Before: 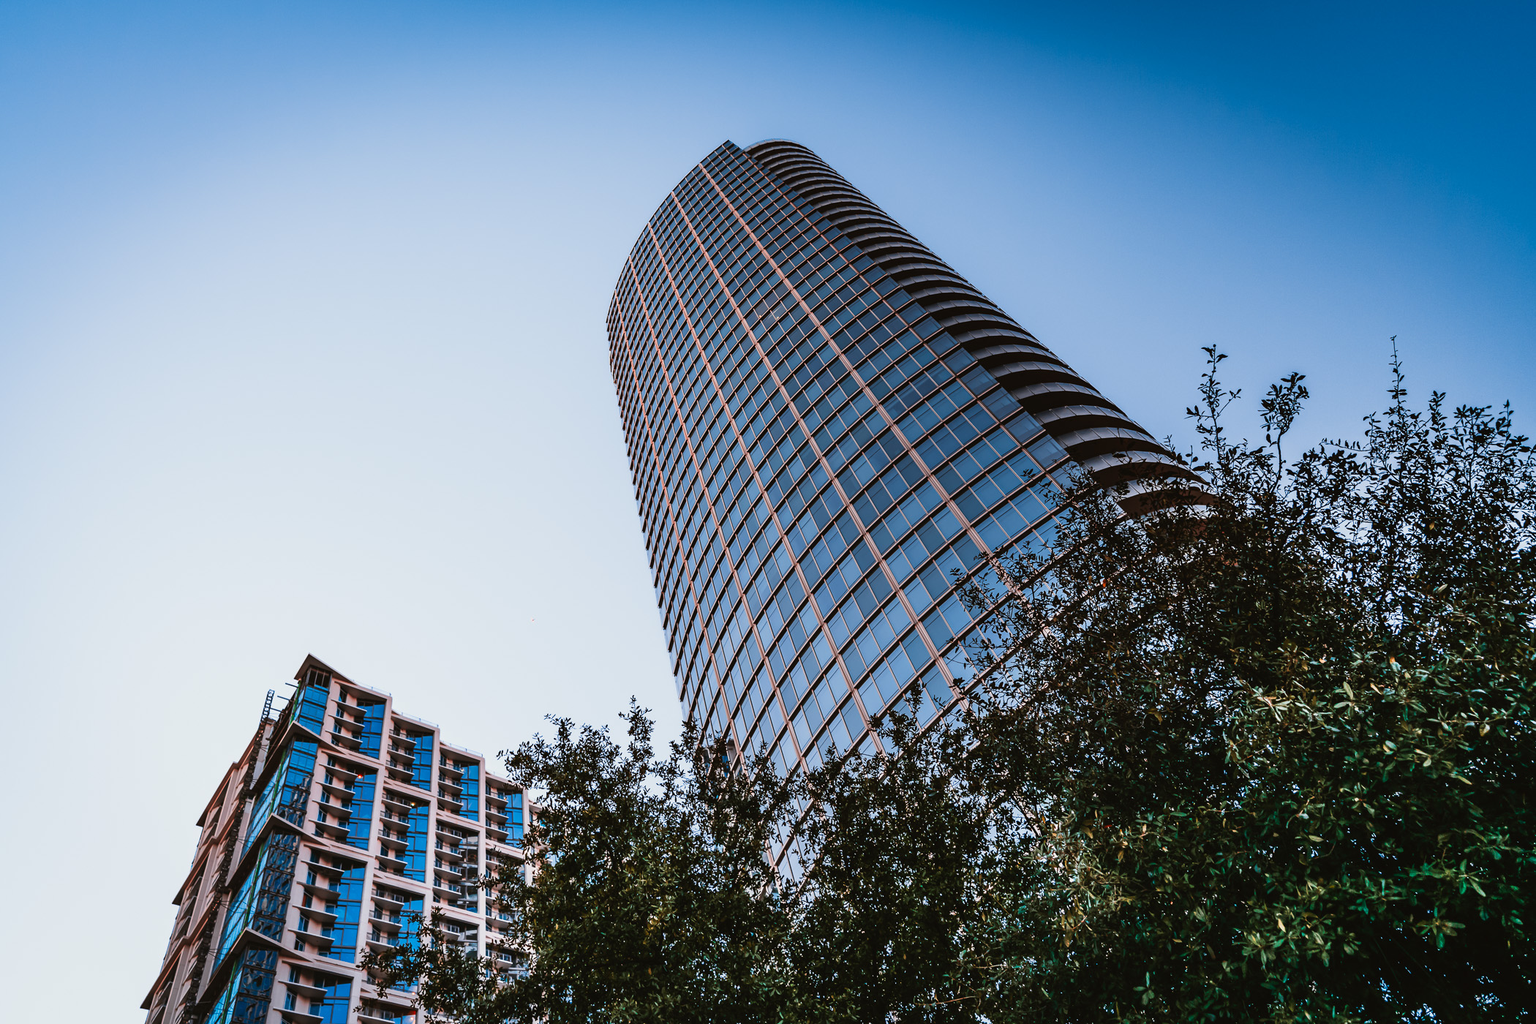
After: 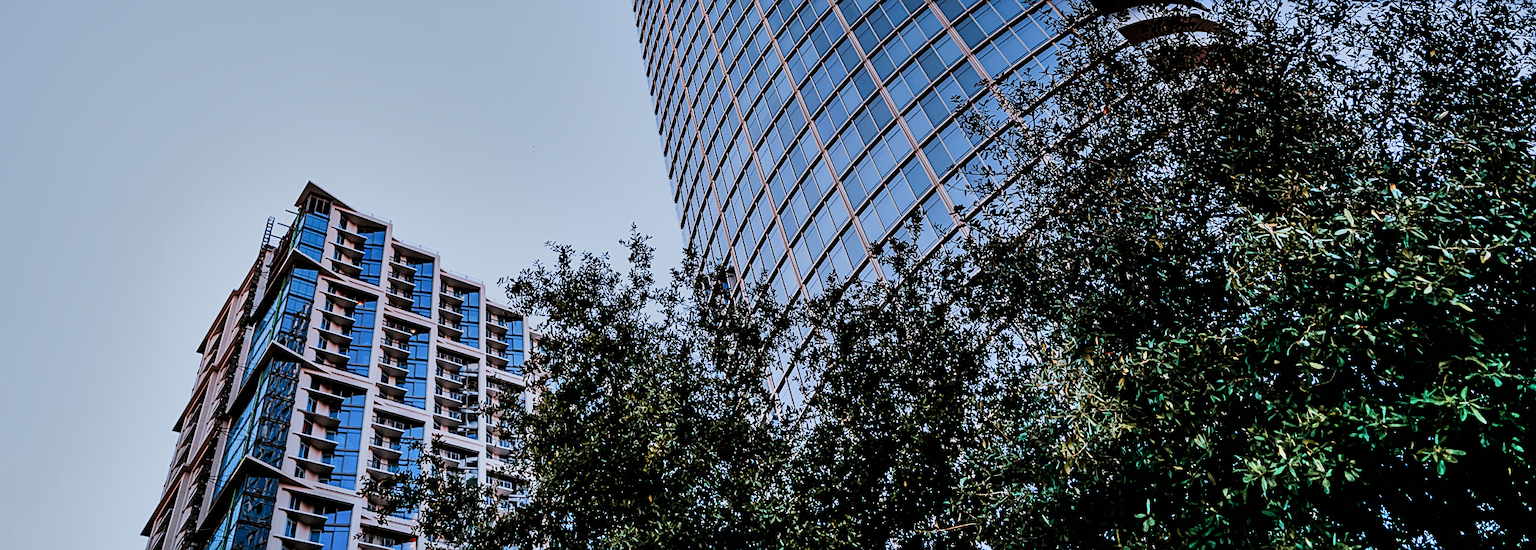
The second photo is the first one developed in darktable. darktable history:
sharpen: on, module defaults
crop and rotate: top 46.237%
shadows and highlights: shadows 40, highlights -54, highlights color adjustment 46%, low approximation 0.01, soften with gaussian
exposure: black level correction 0.005, exposure 0.286 EV, compensate highlight preservation false
white balance: red 0.924, blue 1.095
filmic rgb: black relative exposure -7.65 EV, white relative exposure 4.56 EV, hardness 3.61
